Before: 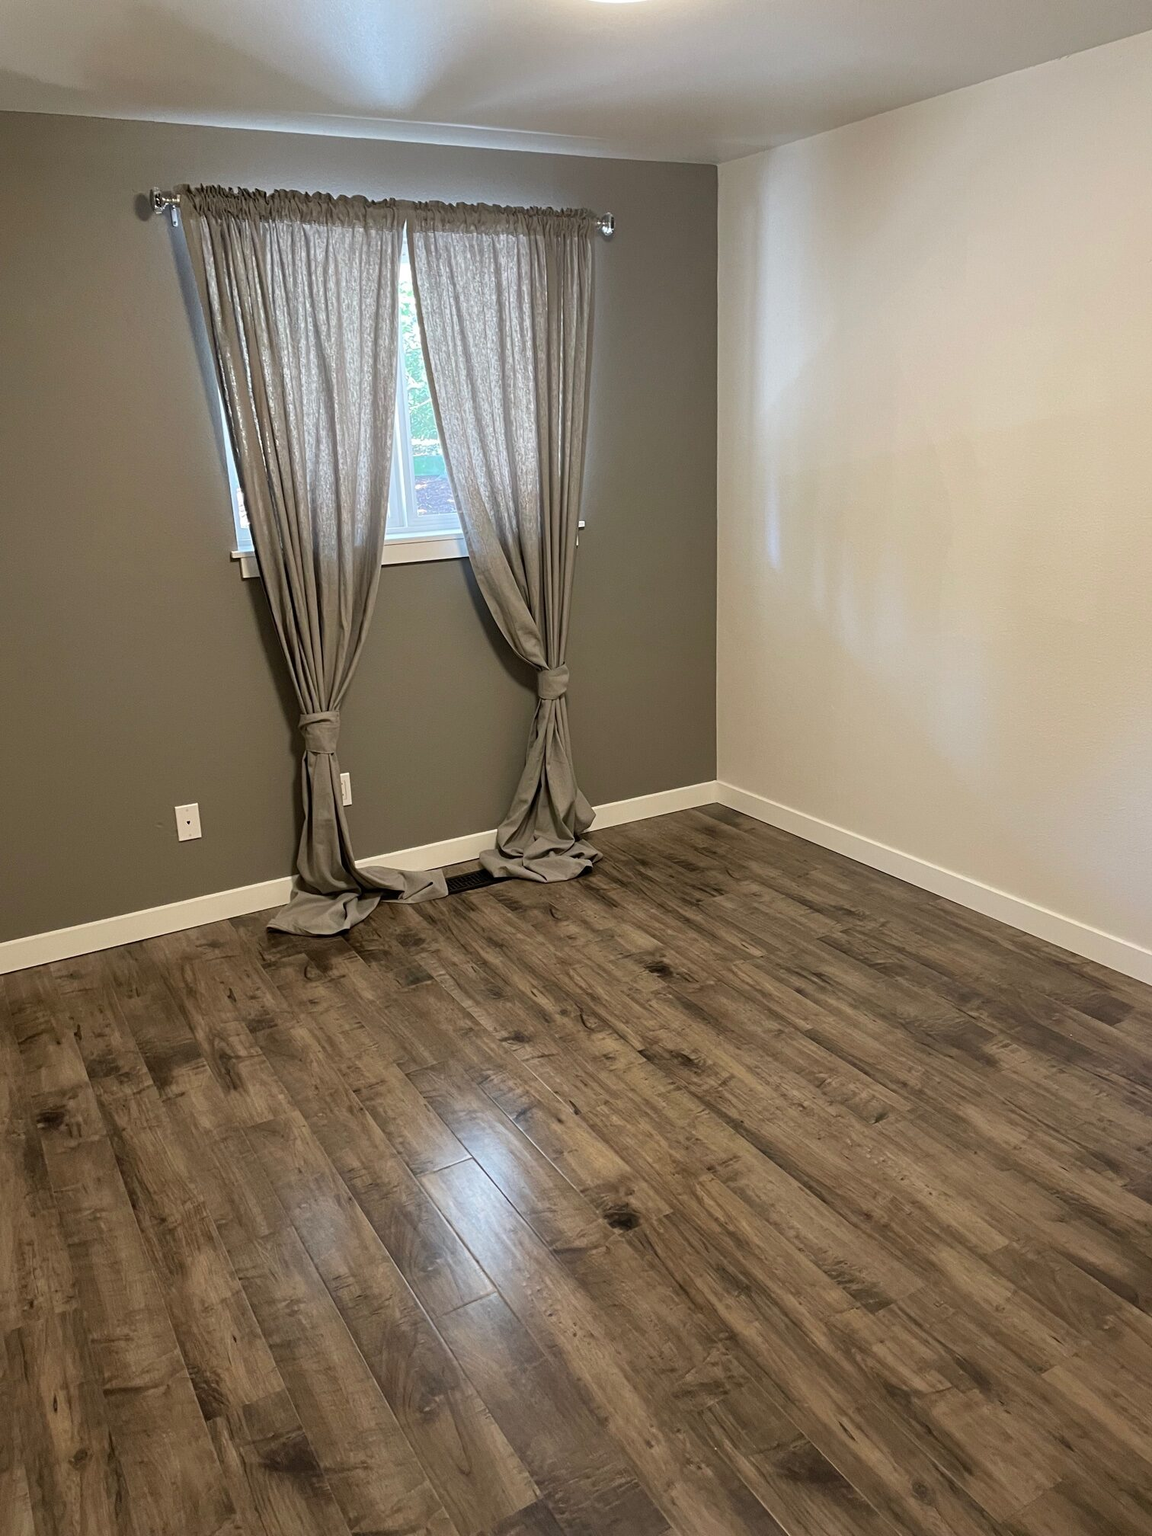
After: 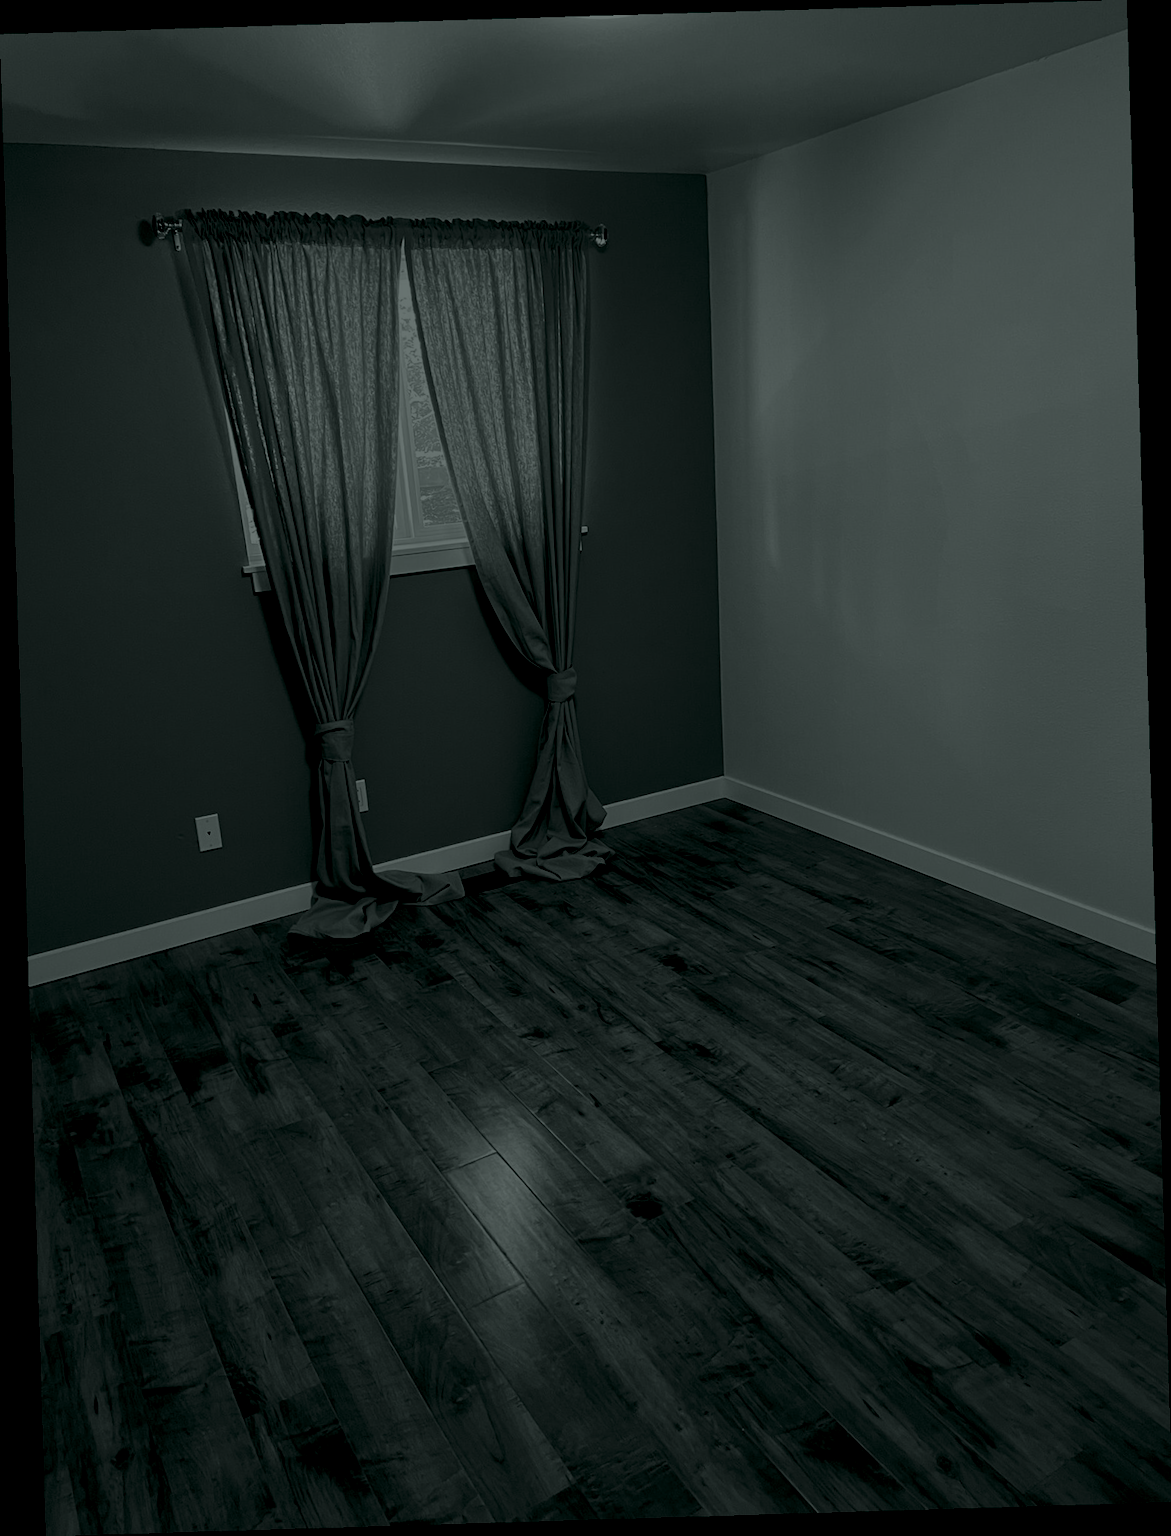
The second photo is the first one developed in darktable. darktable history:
rgb levels: mode RGB, independent channels, levels [[0, 0.474, 1], [0, 0.5, 1], [0, 0.5, 1]]
color balance: lift [0.991, 1, 1, 1], gamma [0.996, 1, 1, 1], input saturation 98.52%, contrast 20.34%, output saturation 103.72%
colorize: hue 90°, saturation 19%, lightness 1.59%, version 1
rotate and perspective: rotation -1.75°, automatic cropping off
